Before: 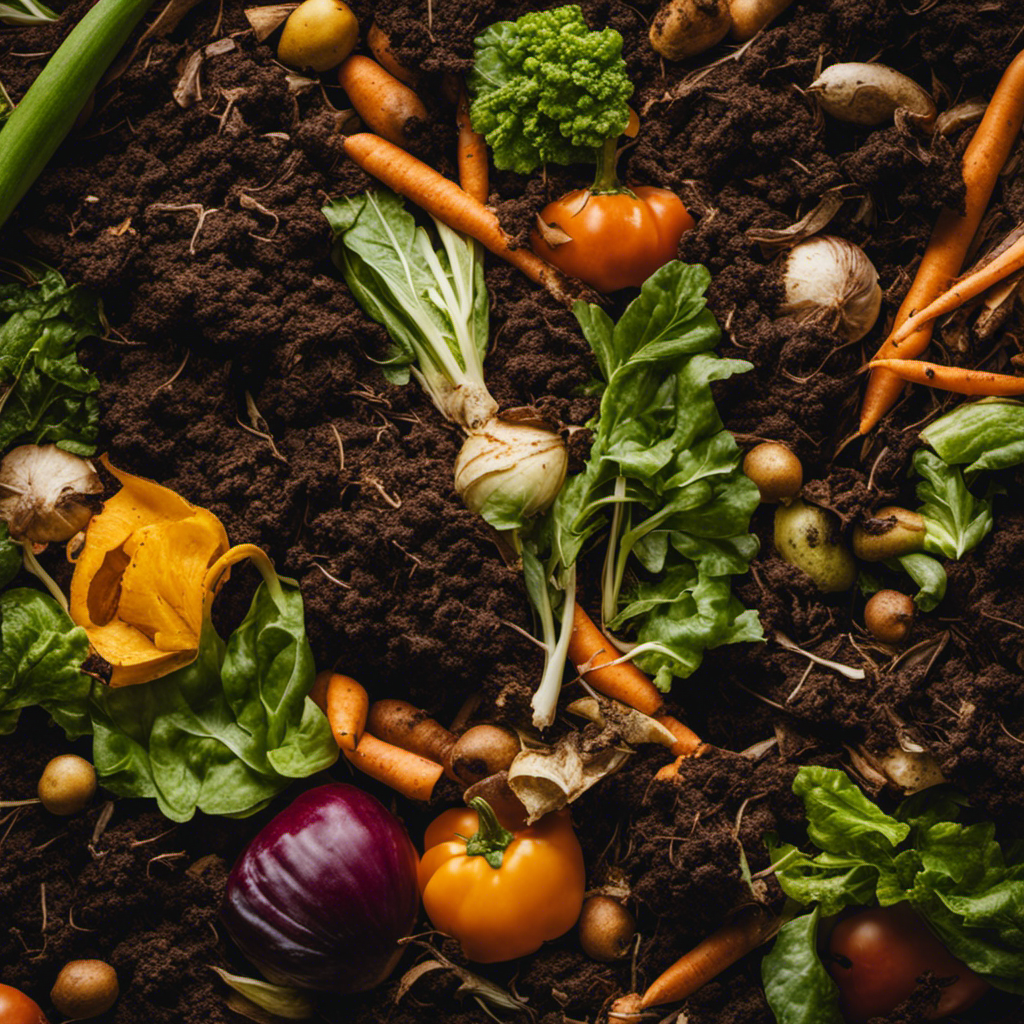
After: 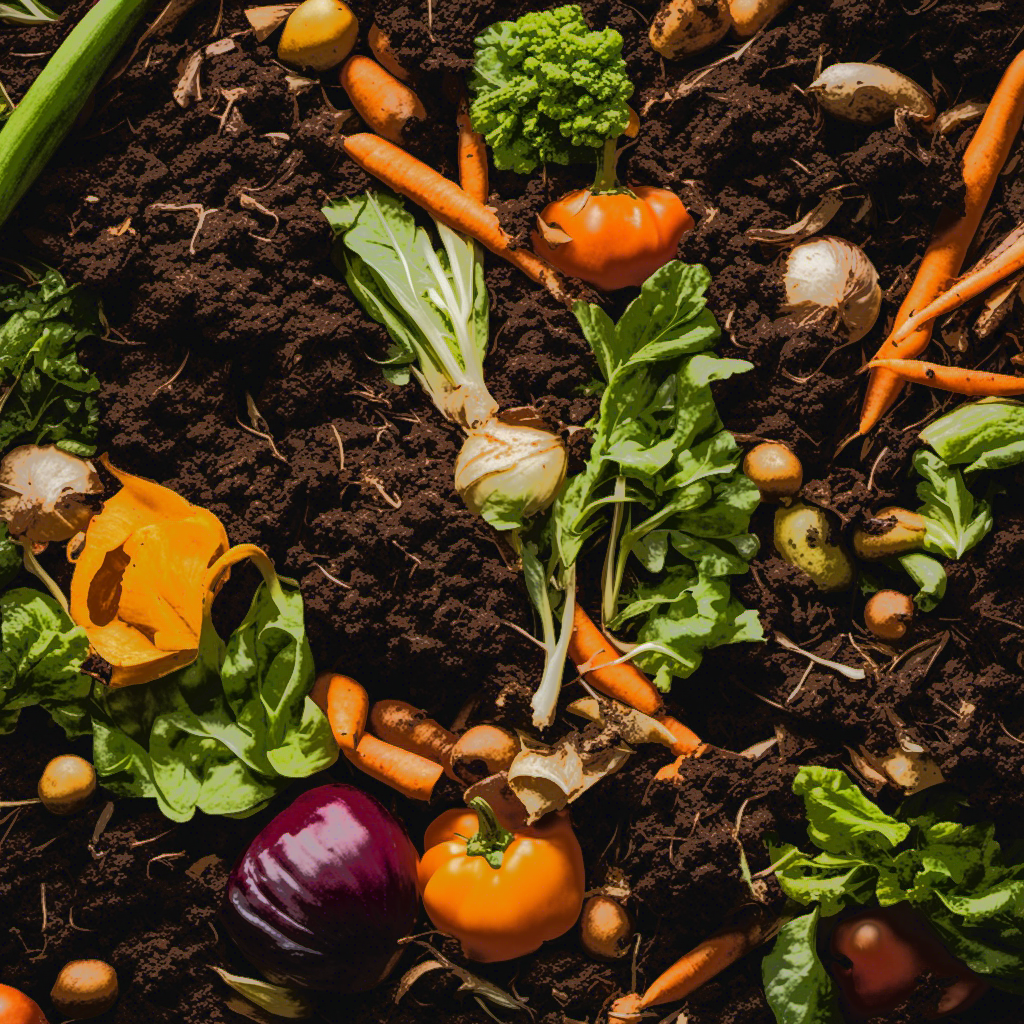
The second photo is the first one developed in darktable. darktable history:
tone equalizer: -7 EV -0.61 EV, -6 EV 1.03 EV, -5 EV -0.449 EV, -4 EV 0.44 EV, -3 EV 0.431 EV, -2 EV 0.145 EV, -1 EV -0.16 EV, +0 EV -0.397 EV, edges refinement/feathering 500, mask exposure compensation -1.57 EV, preserve details no
